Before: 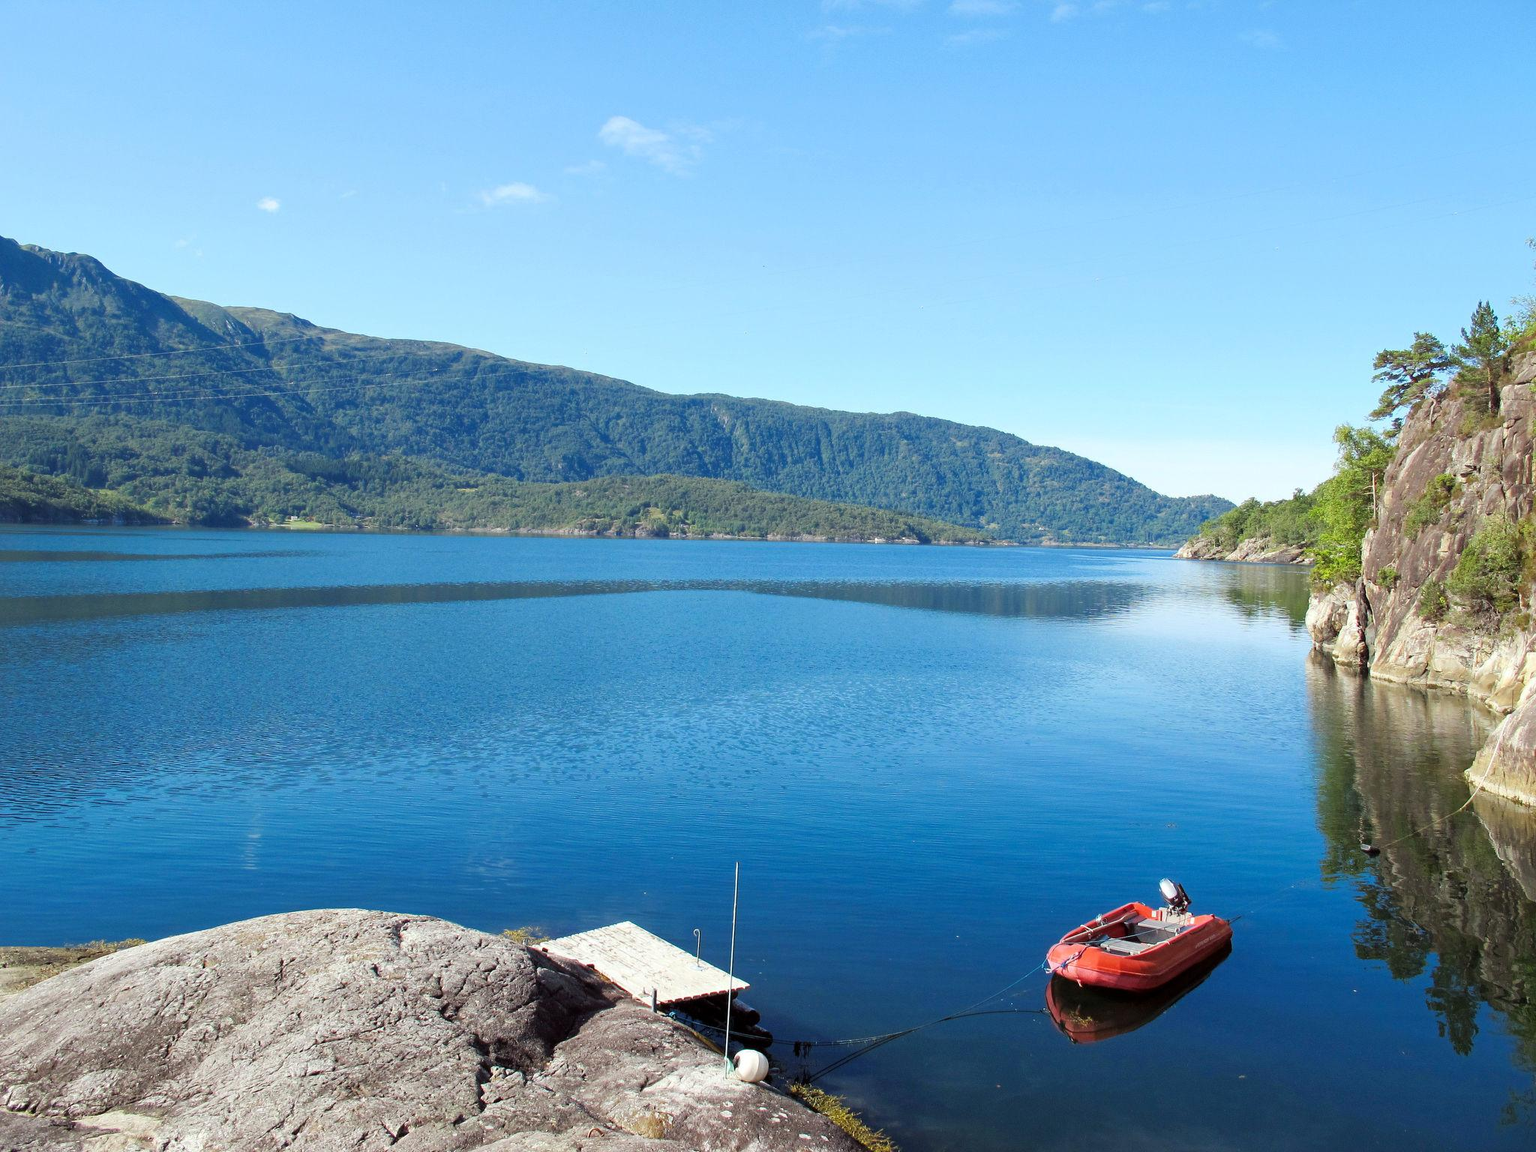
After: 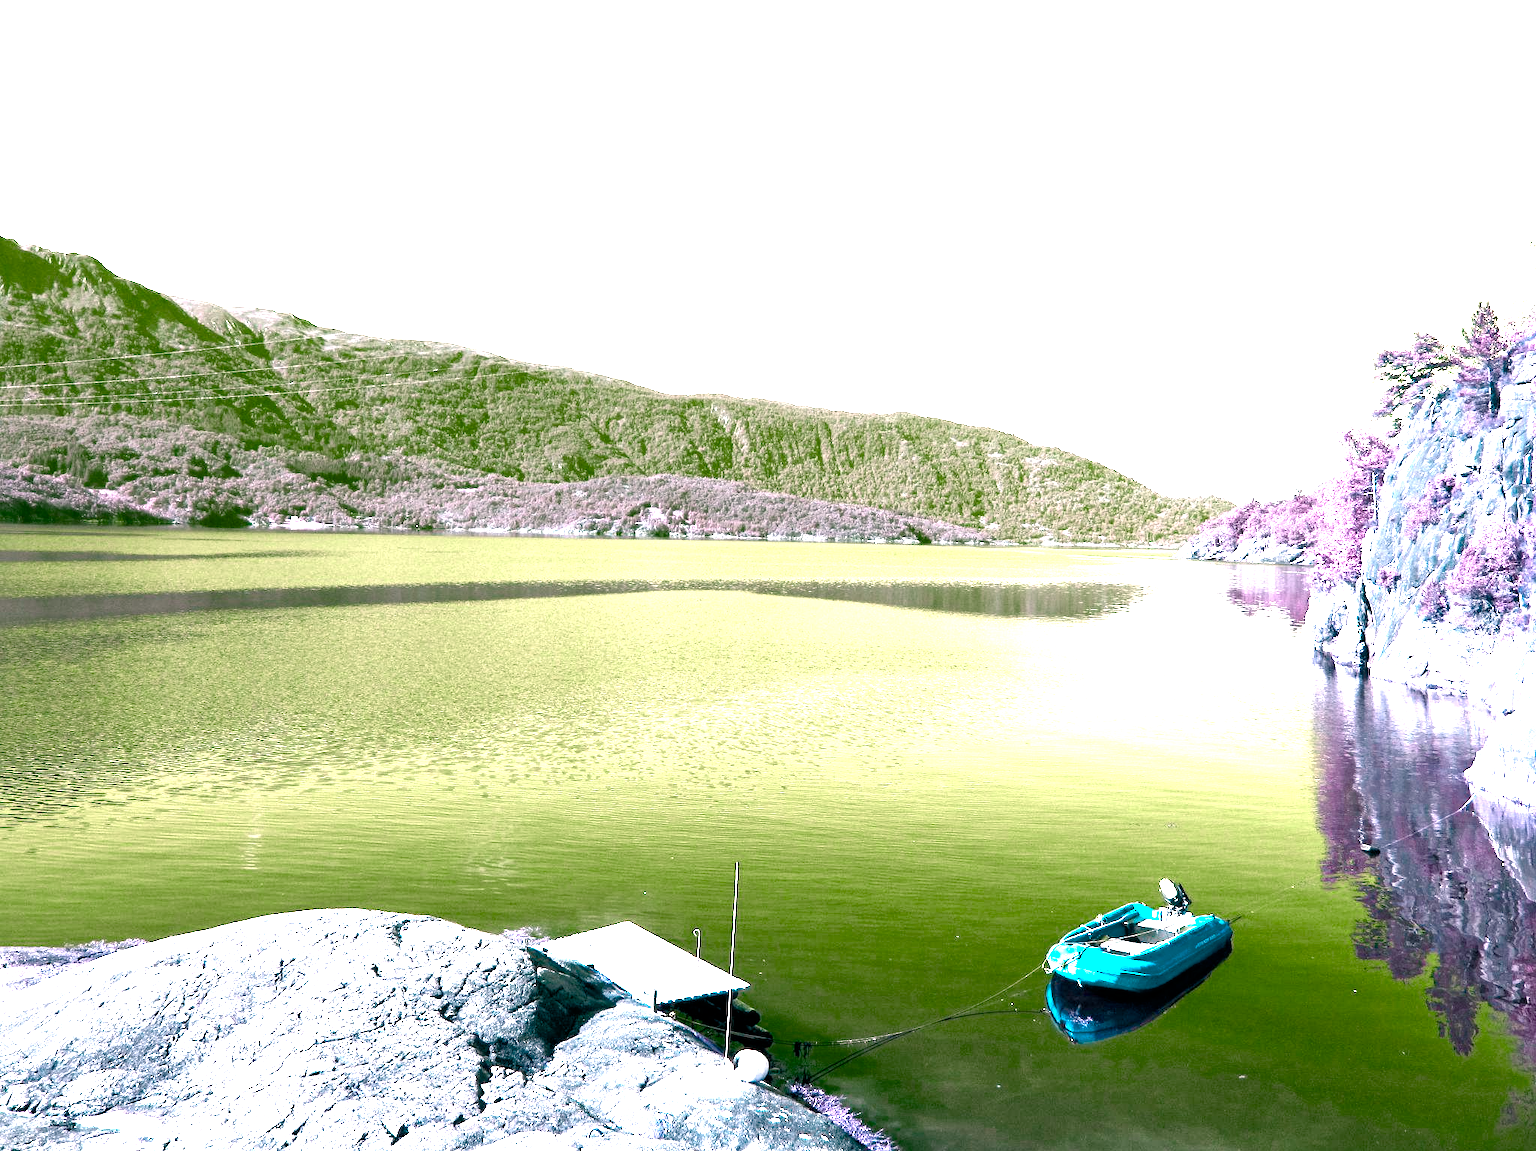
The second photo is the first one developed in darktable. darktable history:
crop: bottom 0.062%
color balance rgb: power › luminance -7.608%, power › chroma 2.285%, power › hue 222.84°, highlights gain › chroma 1.507%, highlights gain › hue 307.15°, perceptual saturation grading › global saturation 20%, perceptual saturation grading › highlights -49.373%, perceptual saturation grading › shadows 25.488%, hue shift -150.3°, contrast 34.854%, saturation formula JzAzBz (2021)
exposure: black level correction 0, exposure 1.101 EV, compensate highlight preservation false
tone equalizer: -7 EV 0.157 EV, -6 EV 0.593 EV, -5 EV 1.14 EV, -4 EV 1.33 EV, -3 EV 1.15 EV, -2 EV 0.6 EV, -1 EV 0.156 EV
